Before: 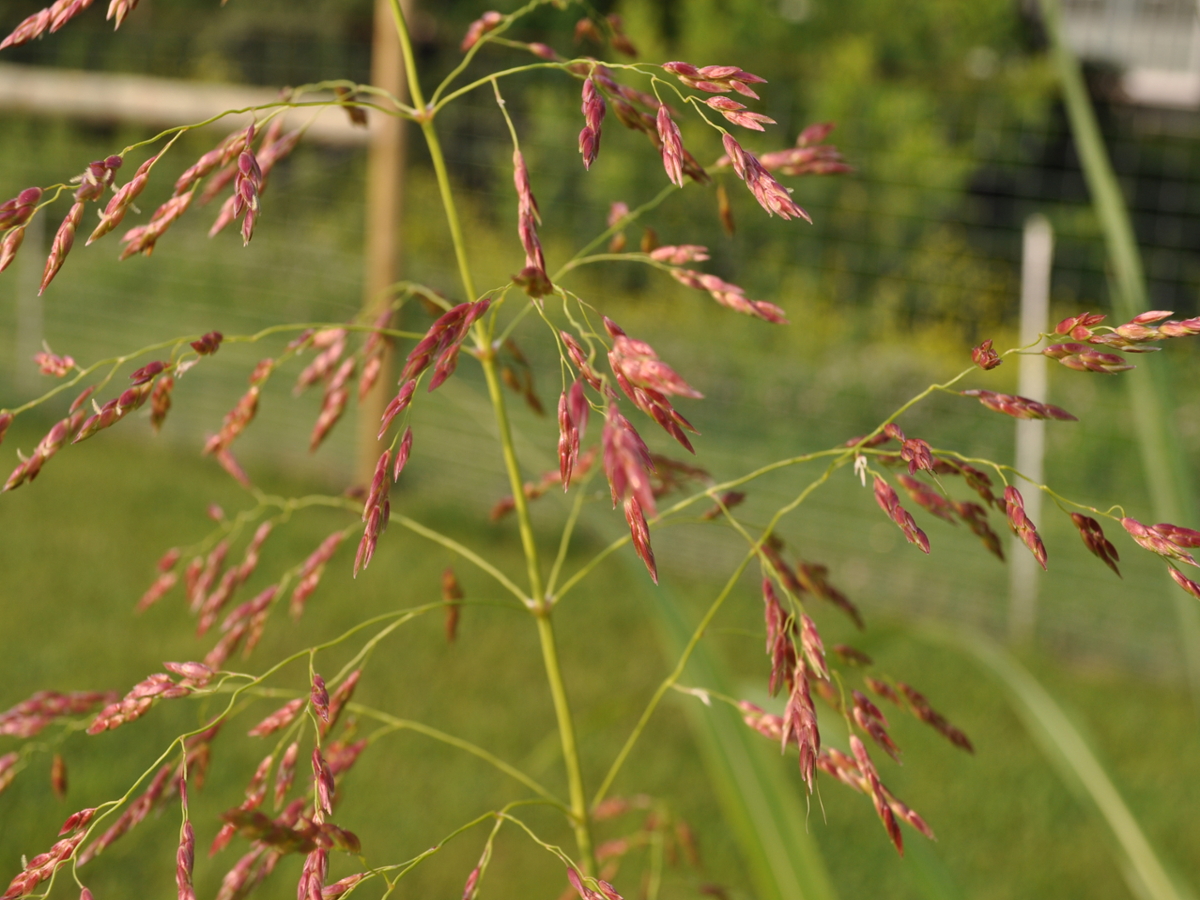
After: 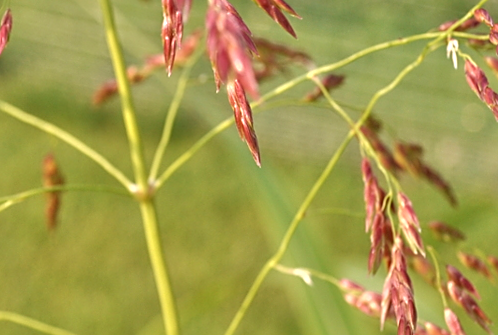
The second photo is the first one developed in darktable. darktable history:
crop: left 37.221%, top 45.169%, right 20.63%, bottom 13.777%
contrast brightness saturation: saturation -0.05
rotate and perspective: rotation -0.013°, lens shift (vertical) -0.027, lens shift (horizontal) 0.178, crop left 0.016, crop right 0.989, crop top 0.082, crop bottom 0.918
local contrast: on, module defaults
sharpen: on, module defaults
tone equalizer: -7 EV 0.15 EV, -6 EV 0.6 EV, -5 EV 1.15 EV, -4 EV 1.33 EV, -3 EV 1.15 EV, -2 EV 0.6 EV, -1 EV 0.15 EV, mask exposure compensation -0.5 EV
